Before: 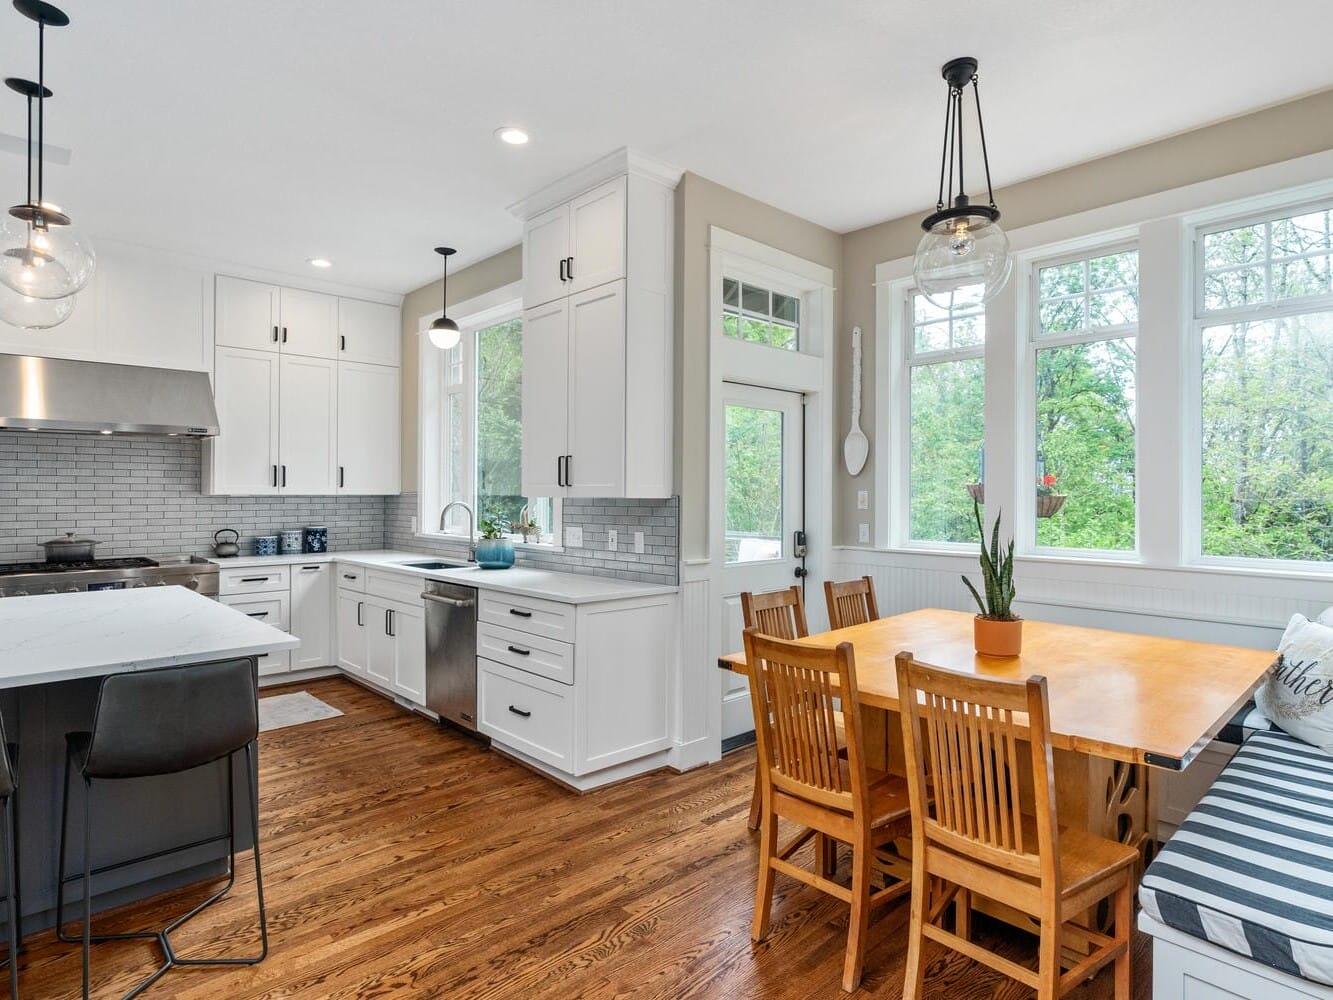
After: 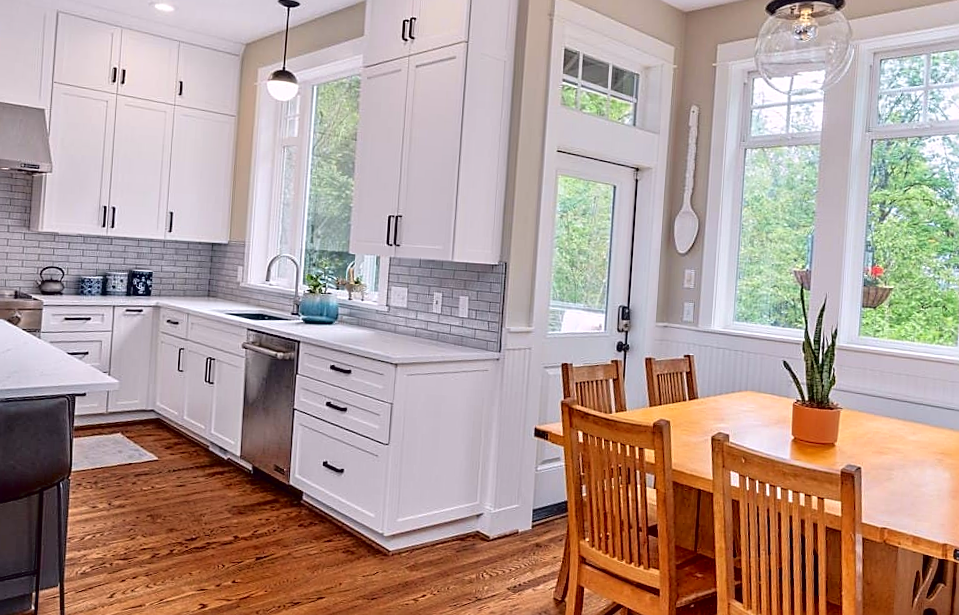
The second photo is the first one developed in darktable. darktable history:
tone curve: curves: ch0 [(0, 0) (0.126, 0.061) (0.362, 0.382) (0.498, 0.498) (0.706, 0.712) (1, 1)]; ch1 [(0, 0) (0.5, 0.522) (0.55, 0.586) (1, 1)]; ch2 [(0, 0) (0.44, 0.424) (0.5, 0.482) (0.537, 0.538) (1, 1)], color space Lab, independent channels, preserve colors none
sharpen: on, module defaults
crop and rotate: angle -3.72°, left 9.875%, top 21.17%, right 12.102%, bottom 12.106%
